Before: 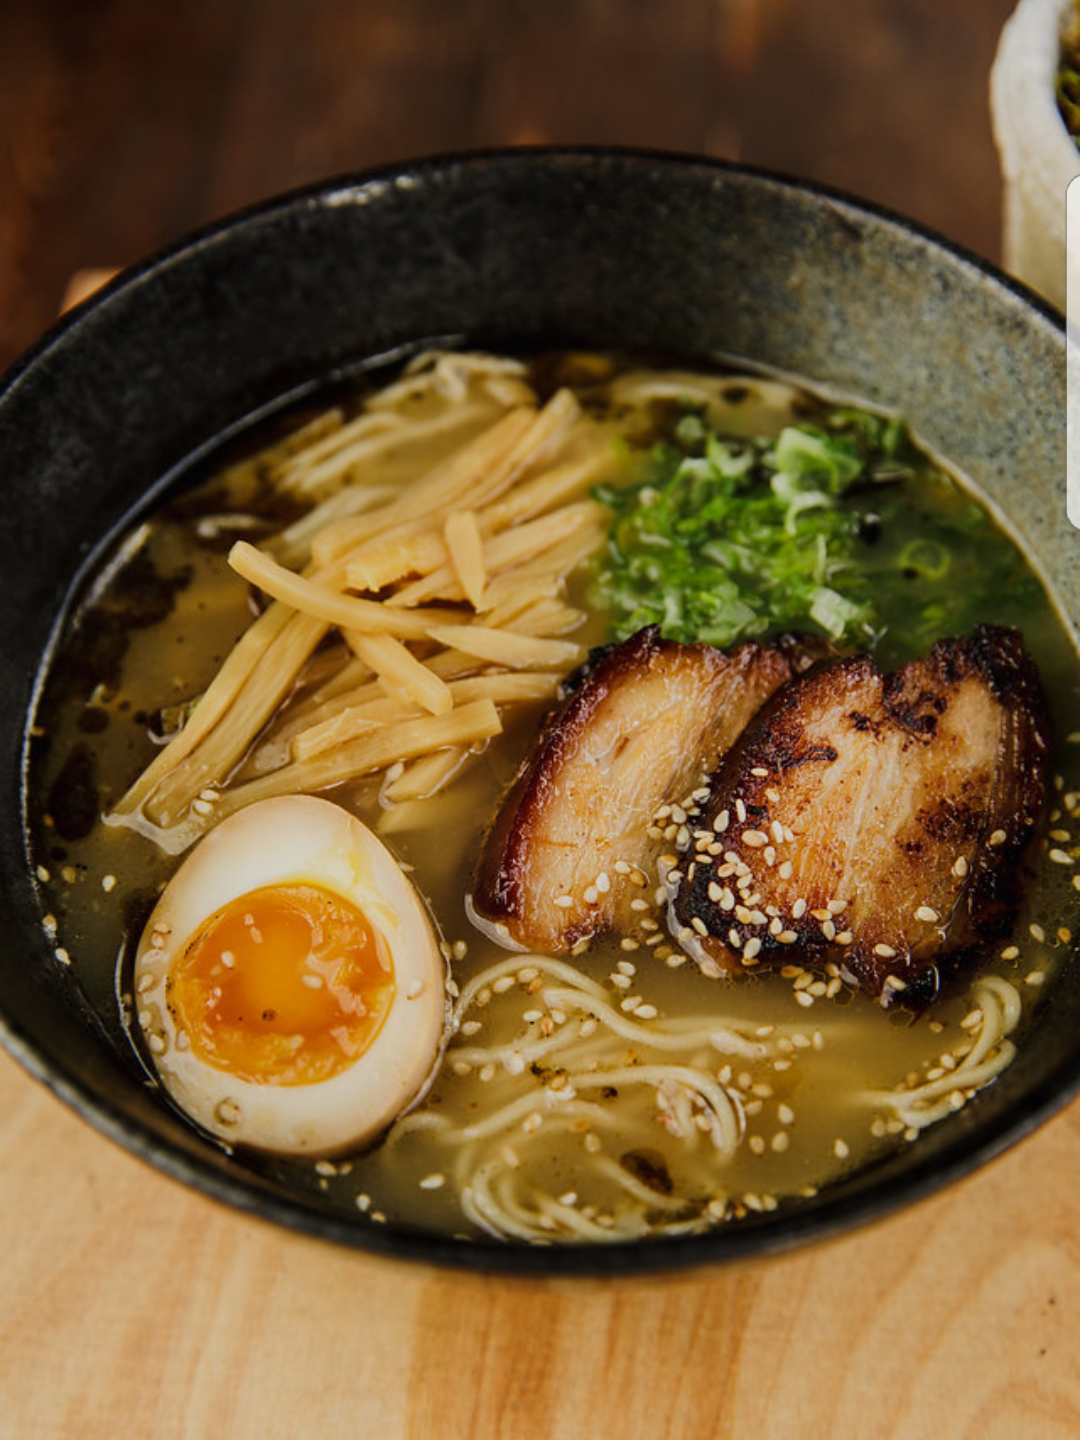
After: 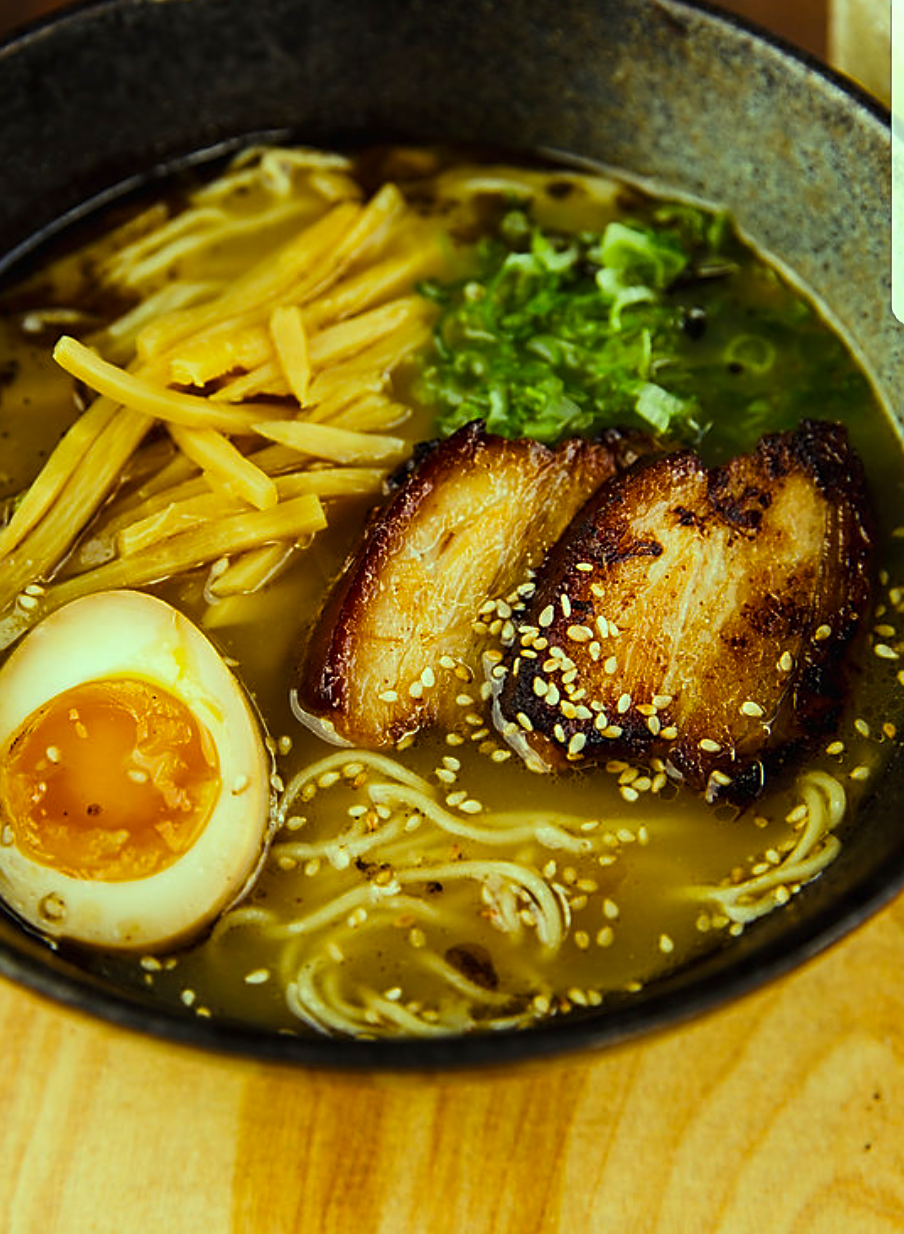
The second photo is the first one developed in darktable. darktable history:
crop: left 16.285%, top 14.289%
sharpen: on, module defaults
color balance rgb: highlights gain › luminance 15.641%, highlights gain › chroma 7.006%, highlights gain › hue 126.82°, perceptual saturation grading › global saturation 31.026%, perceptual brilliance grading › global brilliance 14.939%, perceptual brilliance grading › shadows -35.033%, contrast -9.903%
